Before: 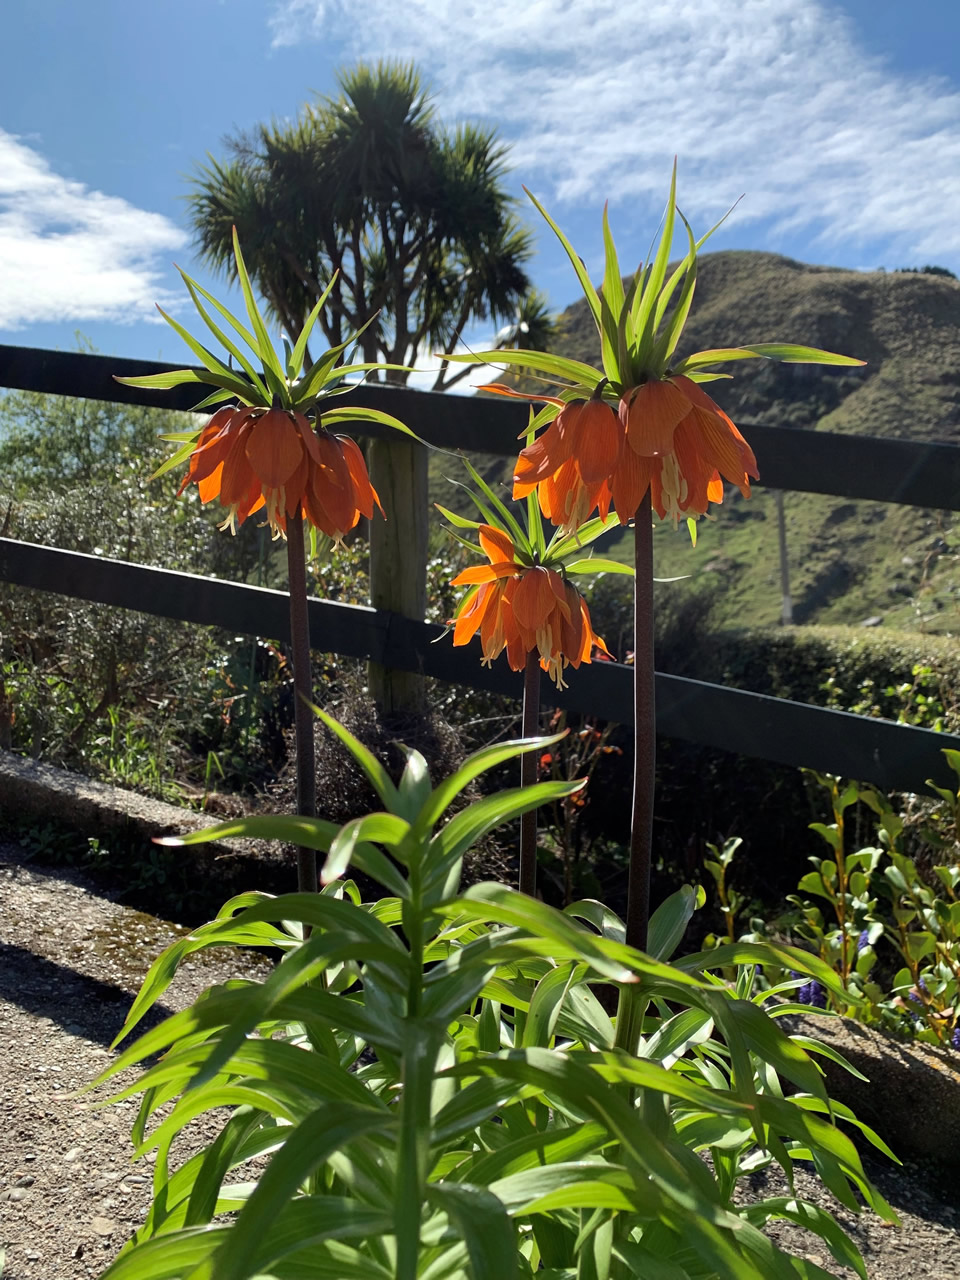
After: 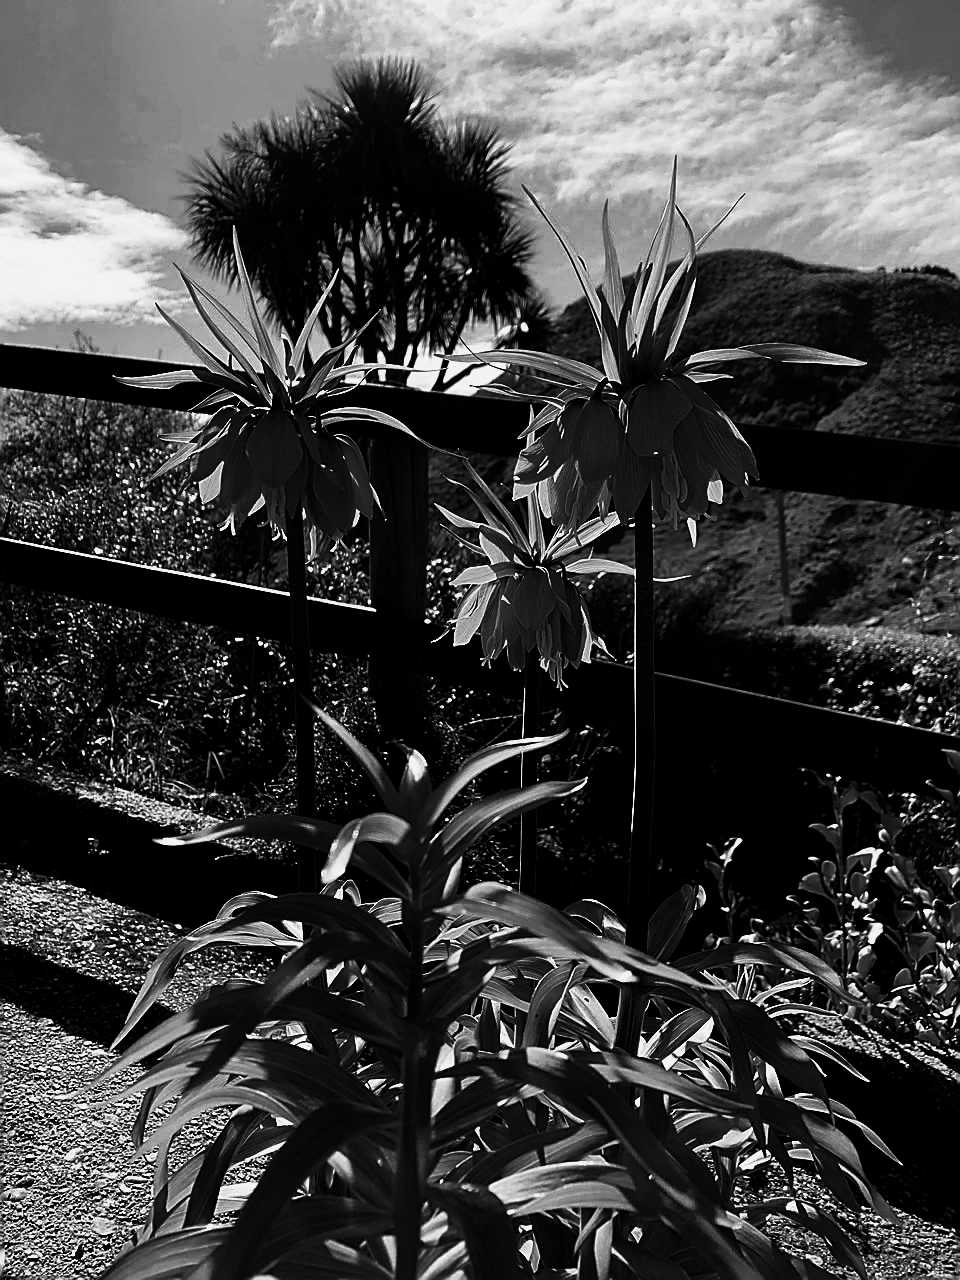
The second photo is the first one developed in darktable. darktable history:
sharpen: radius 1.407, amount 1.253, threshold 0.616
filmic rgb: black relative exposure -8.01 EV, white relative exposure 2.47 EV, hardness 6.35, color science v4 (2020)
contrast brightness saturation: contrast -0.037, brightness -0.609, saturation -0.982
